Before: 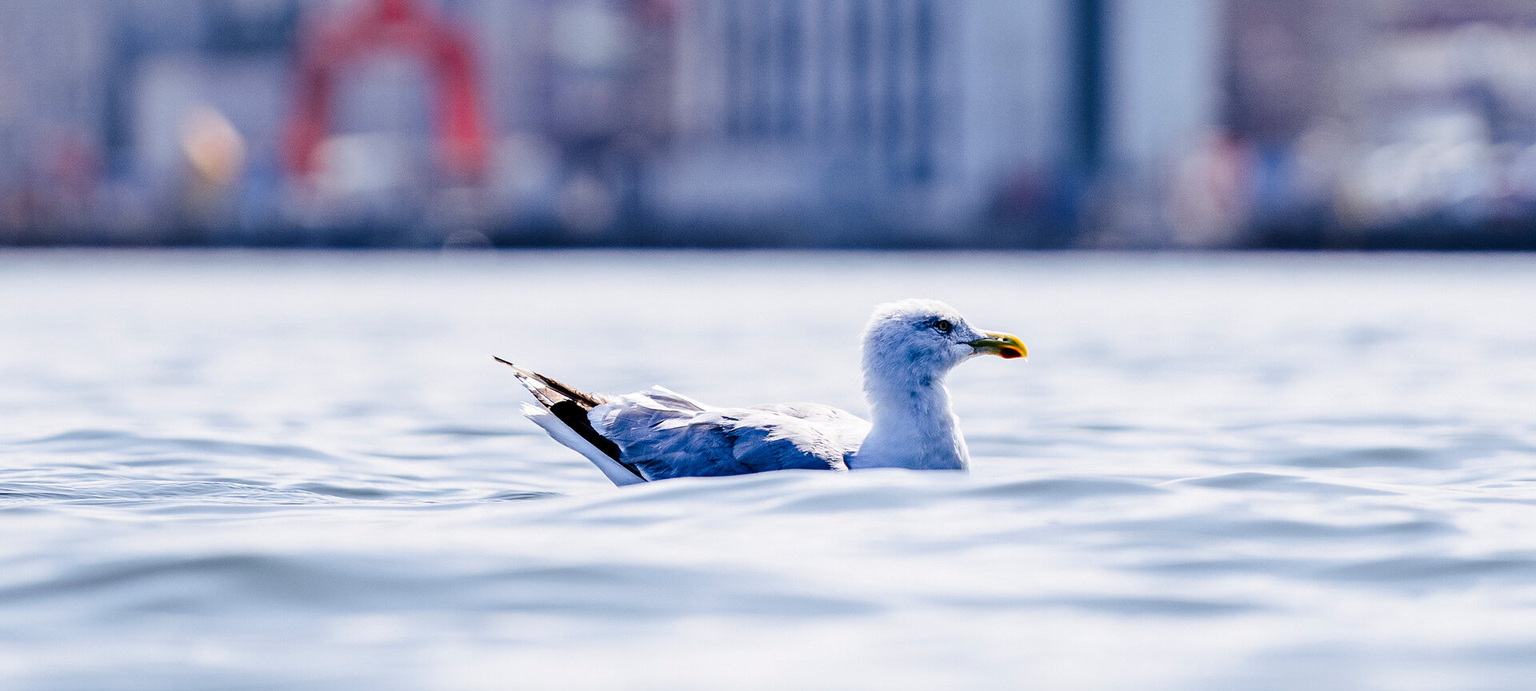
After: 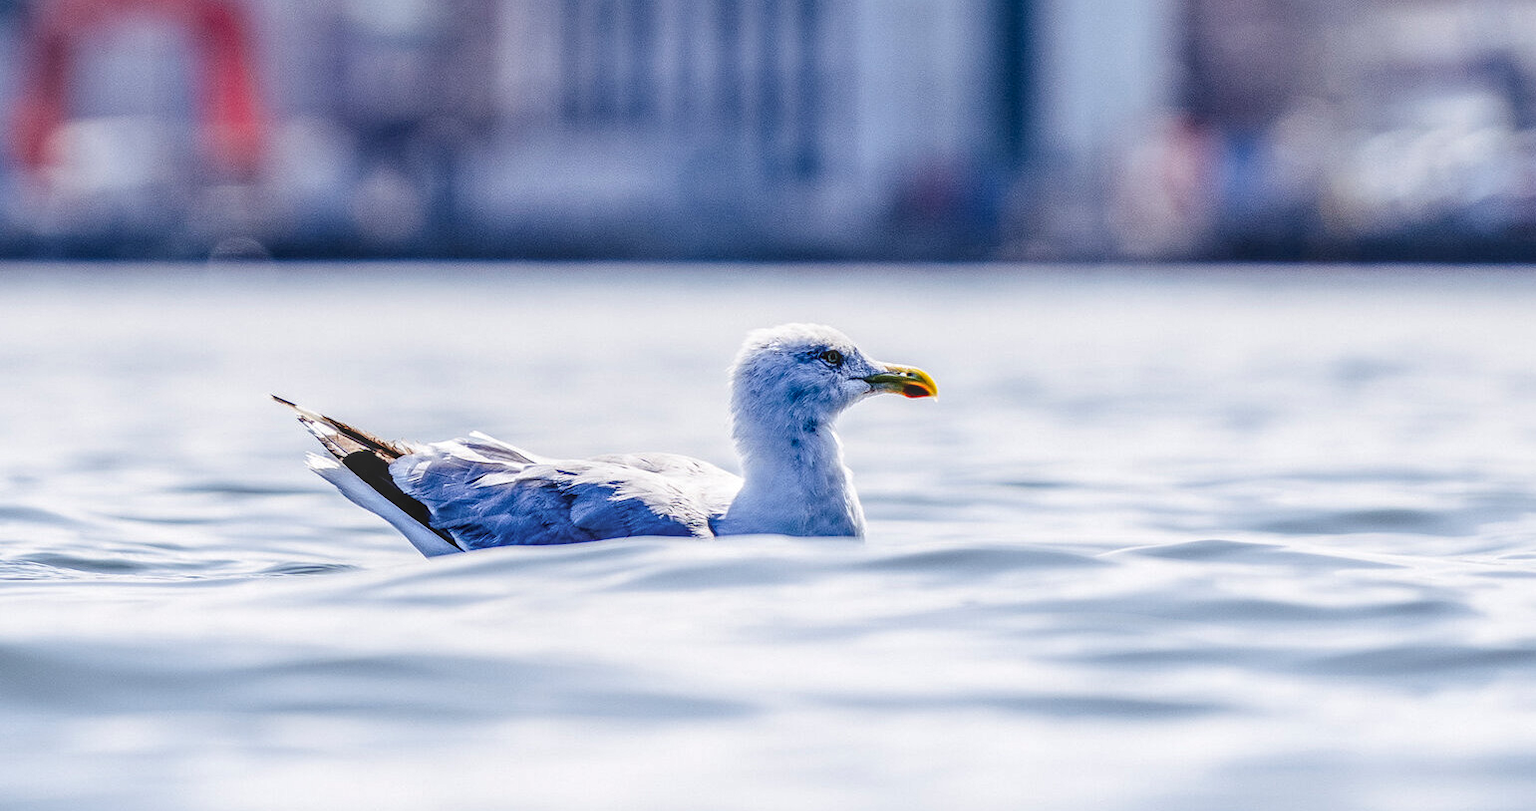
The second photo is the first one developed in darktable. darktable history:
crop and rotate: left 17.959%, top 5.771%, right 1.742%
local contrast: highlights 0%, shadows 0%, detail 133%
